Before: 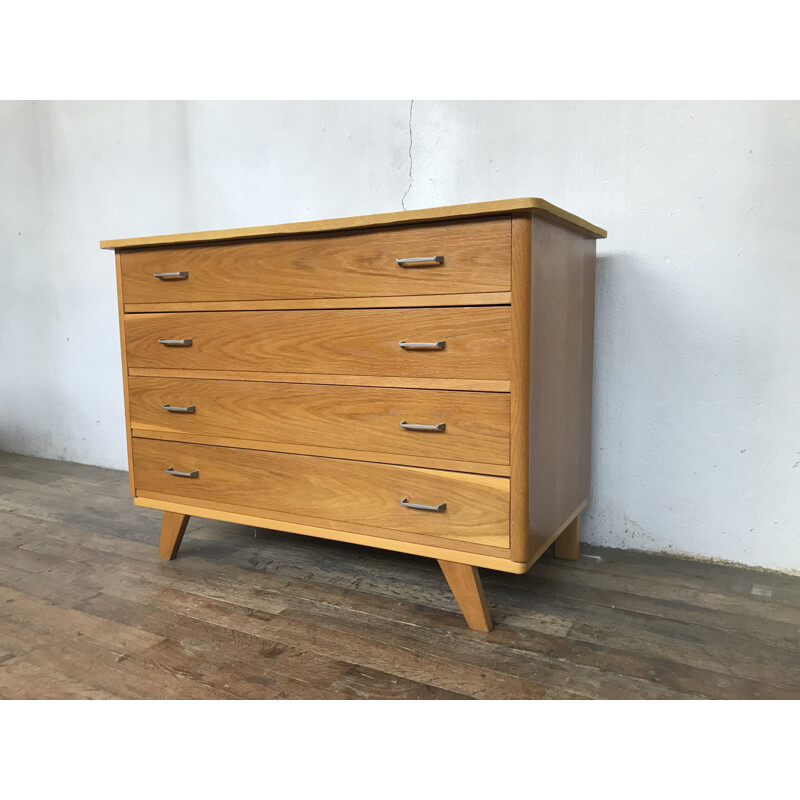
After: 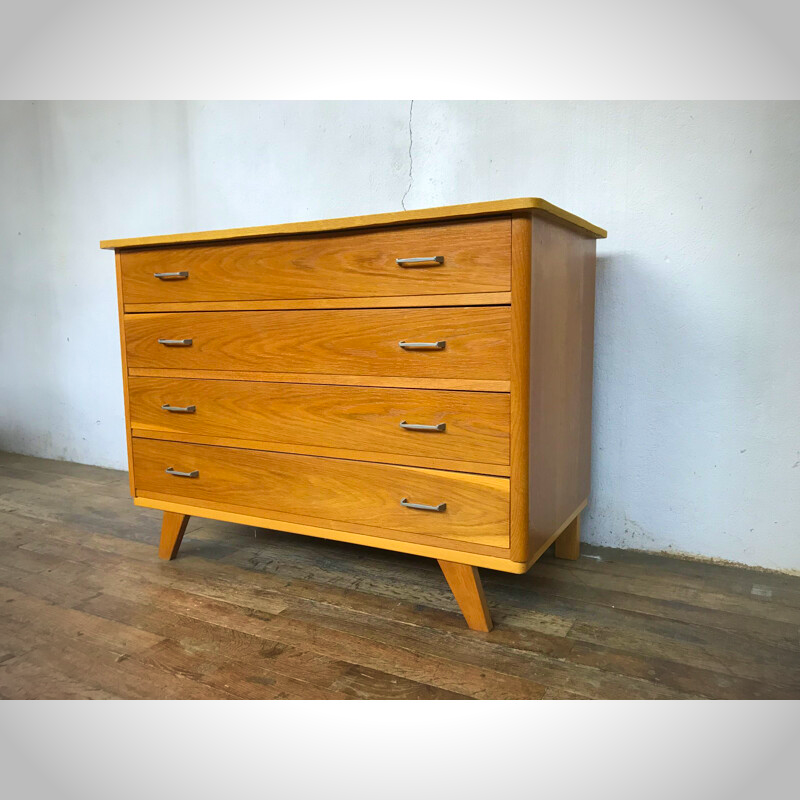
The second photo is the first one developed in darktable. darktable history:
velvia: on, module defaults
levels: mode automatic, levels [0, 0.498, 1]
contrast brightness saturation: saturation 0.491
vignetting: on, module defaults
